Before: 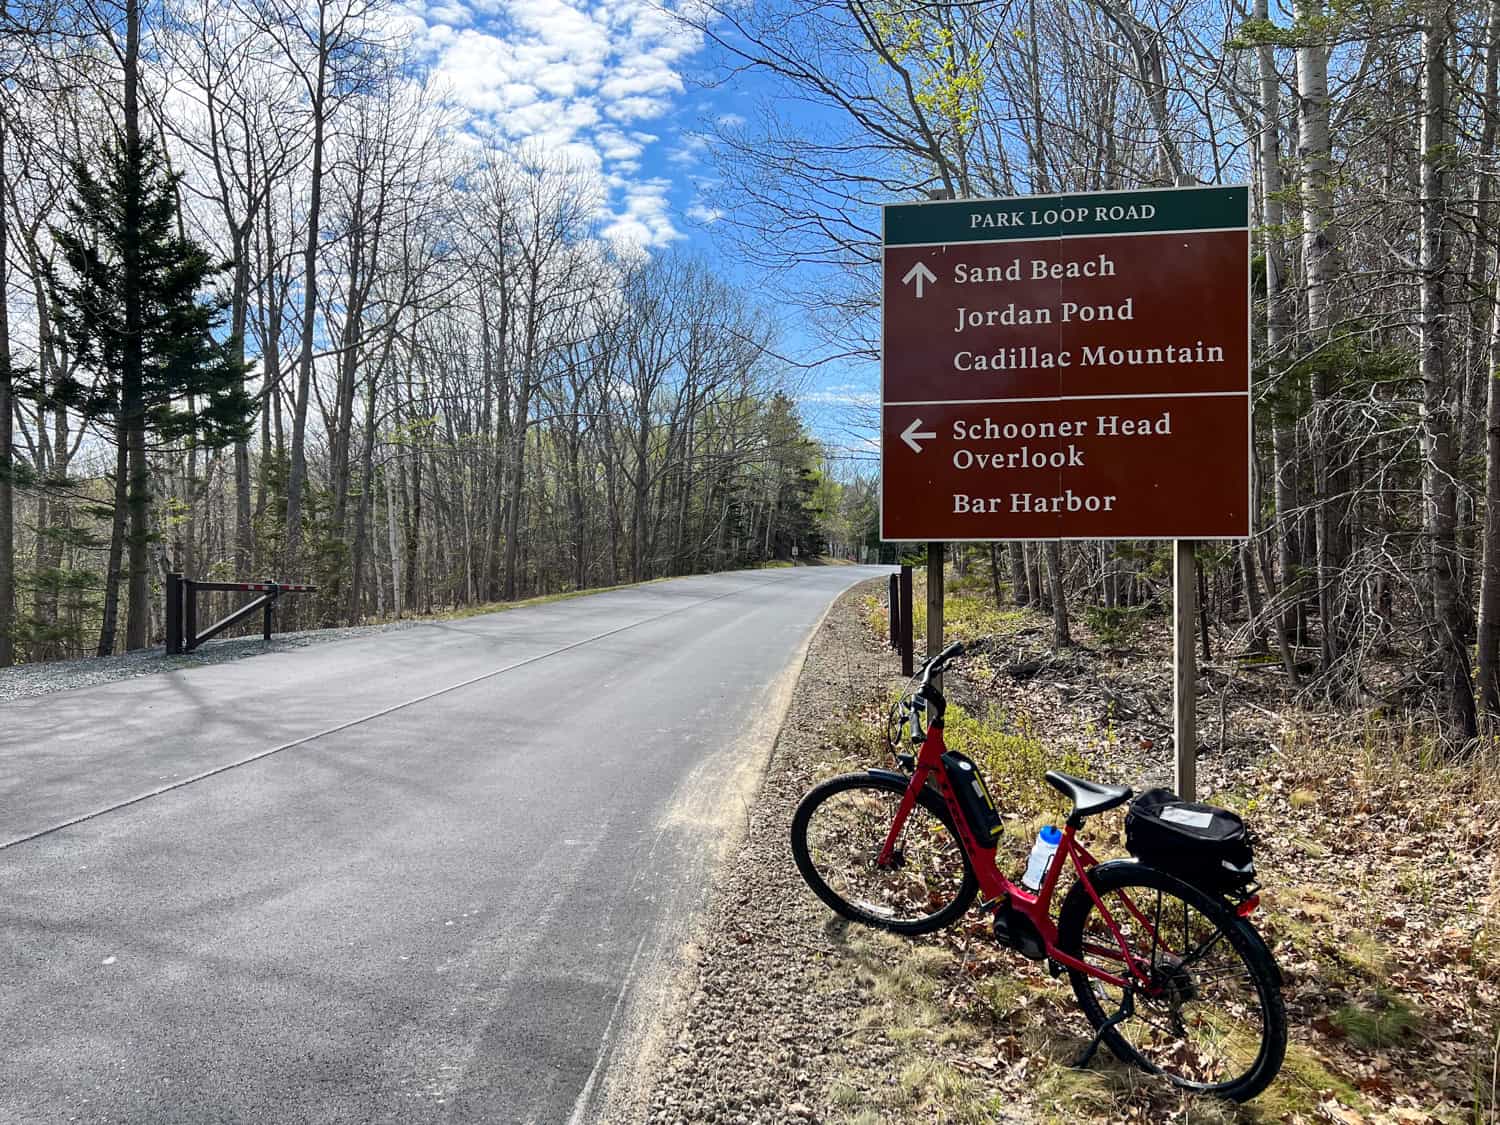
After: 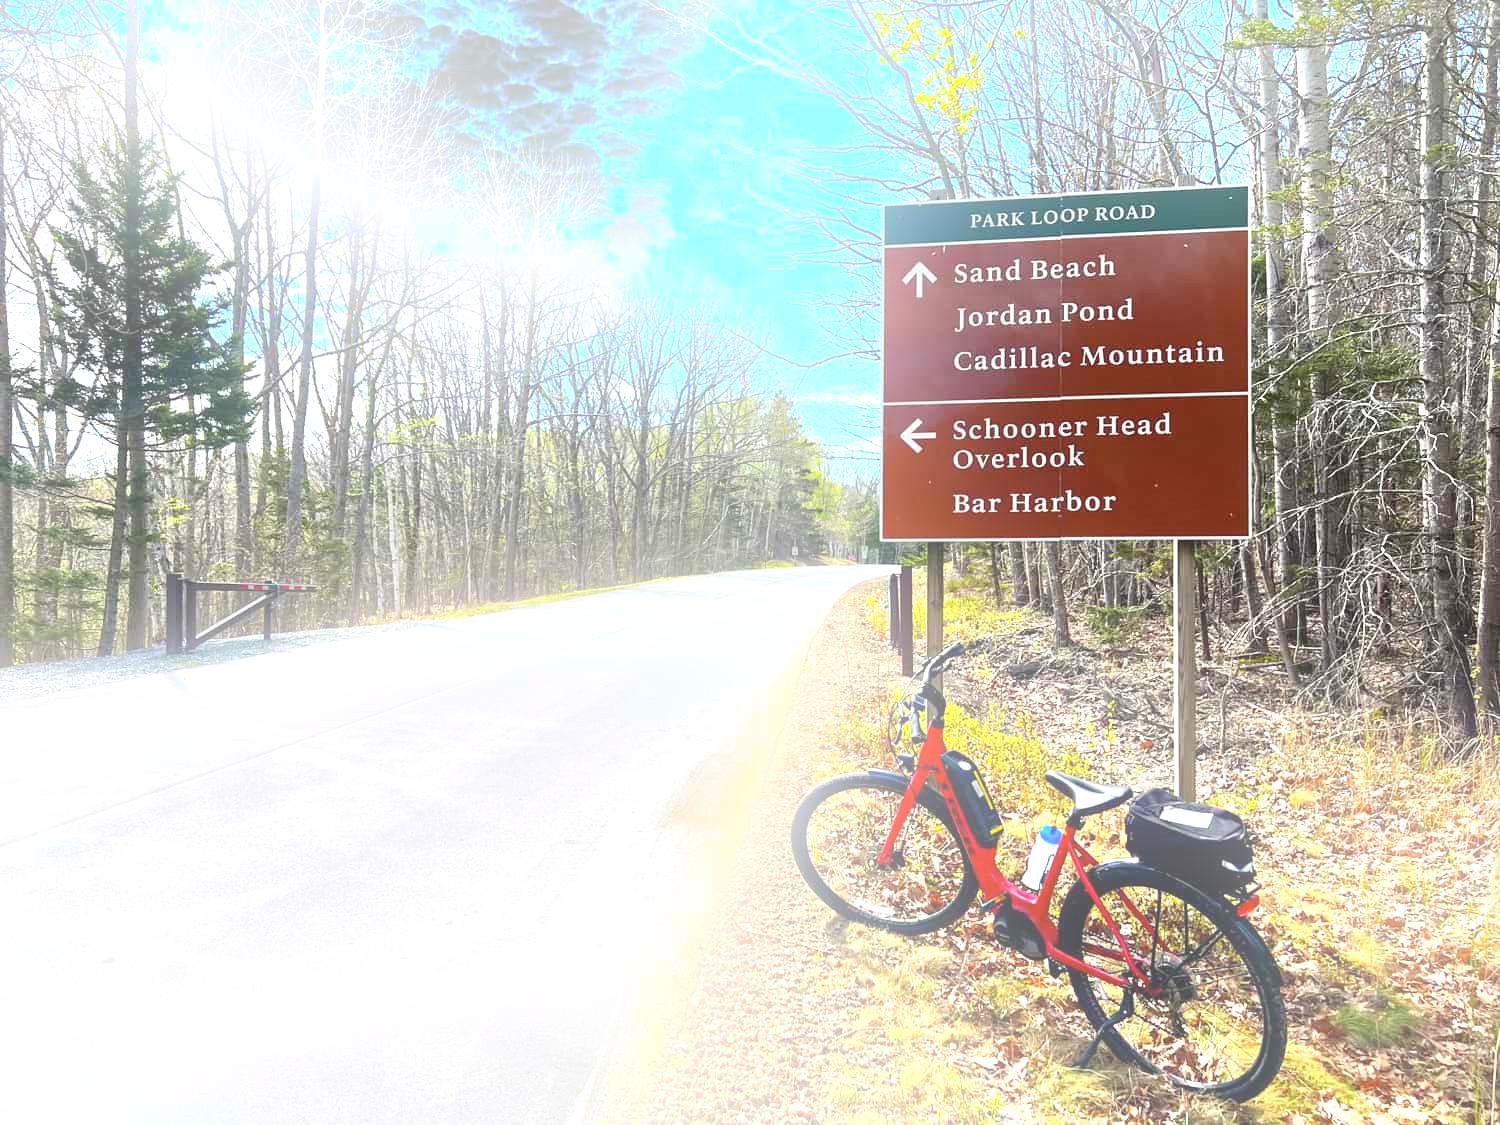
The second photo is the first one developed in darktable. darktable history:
bloom: on, module defaults
exposure: black level correction 0, exposure 1.388 EV, compensate exposure bias true, compensate highlight preservation false
